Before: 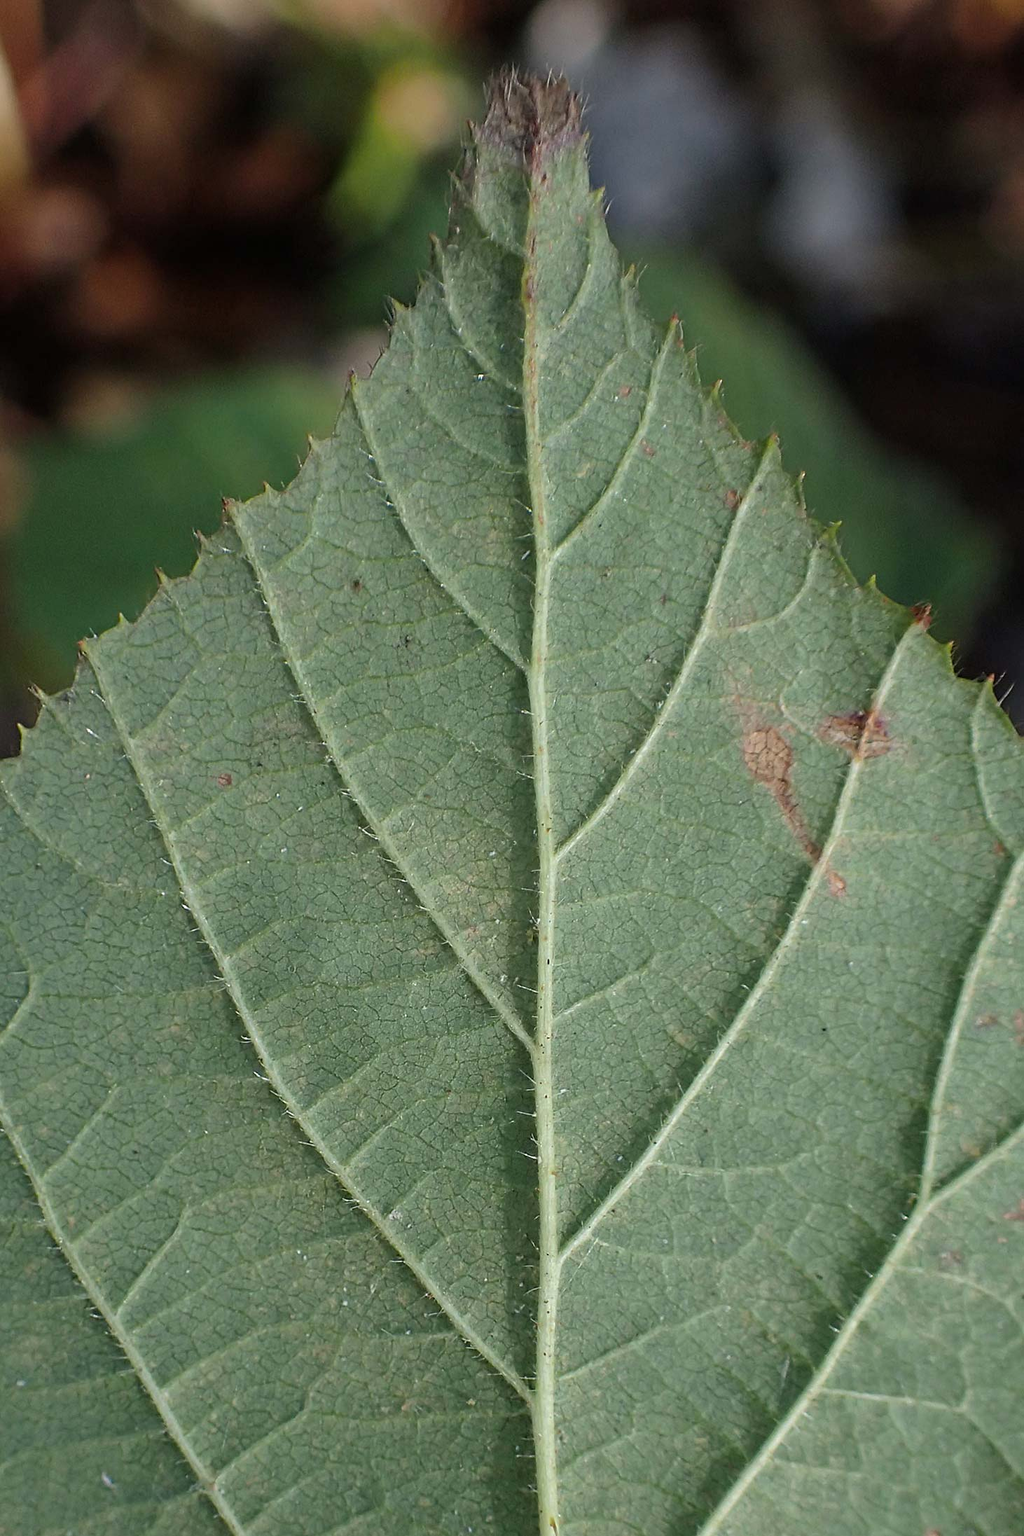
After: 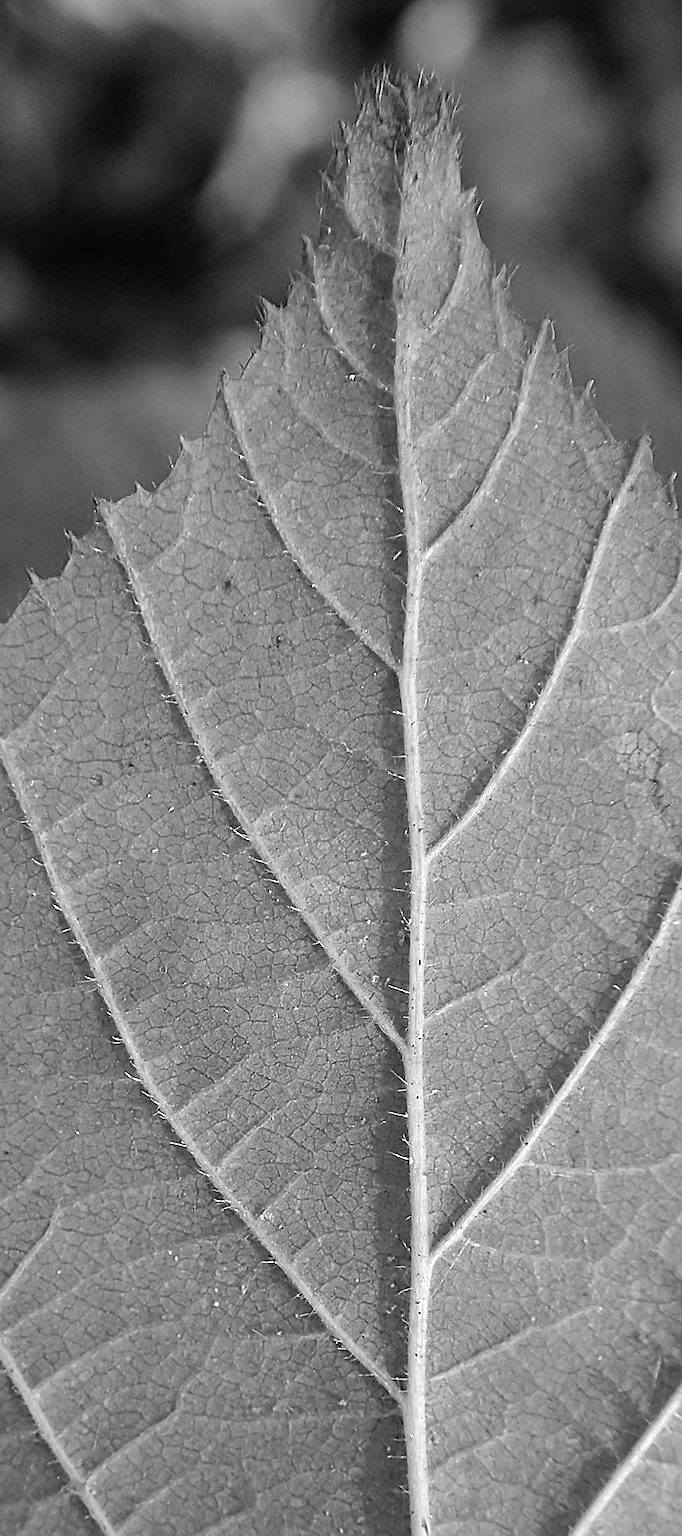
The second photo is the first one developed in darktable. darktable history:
sharpen: on, module defaults
crop and rotate: left 12.648%, right 20.685%
shadows and highlights: shadows 30.86, highlights 0, soften with gaussian
tone equalizer: on, module defaults
monochrome: on, module defaults
exposure: exposure 0.4 EV, compensate highlight preservation false
